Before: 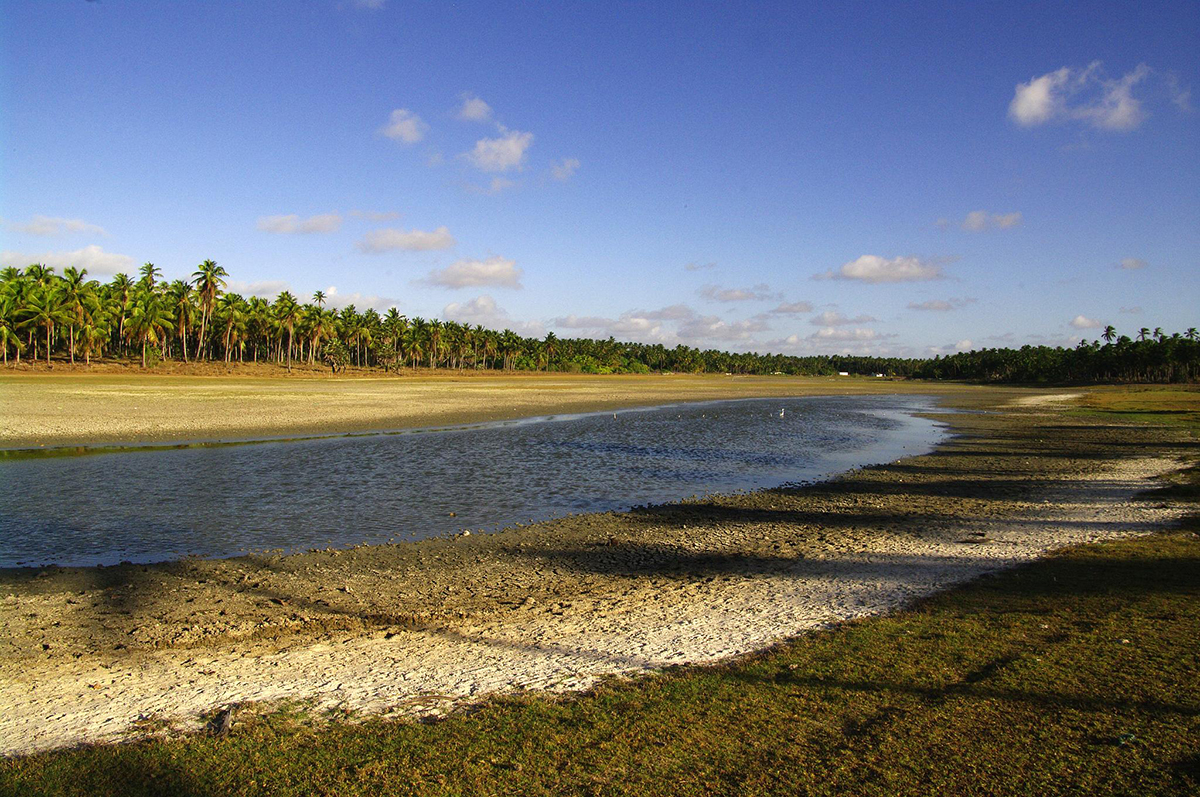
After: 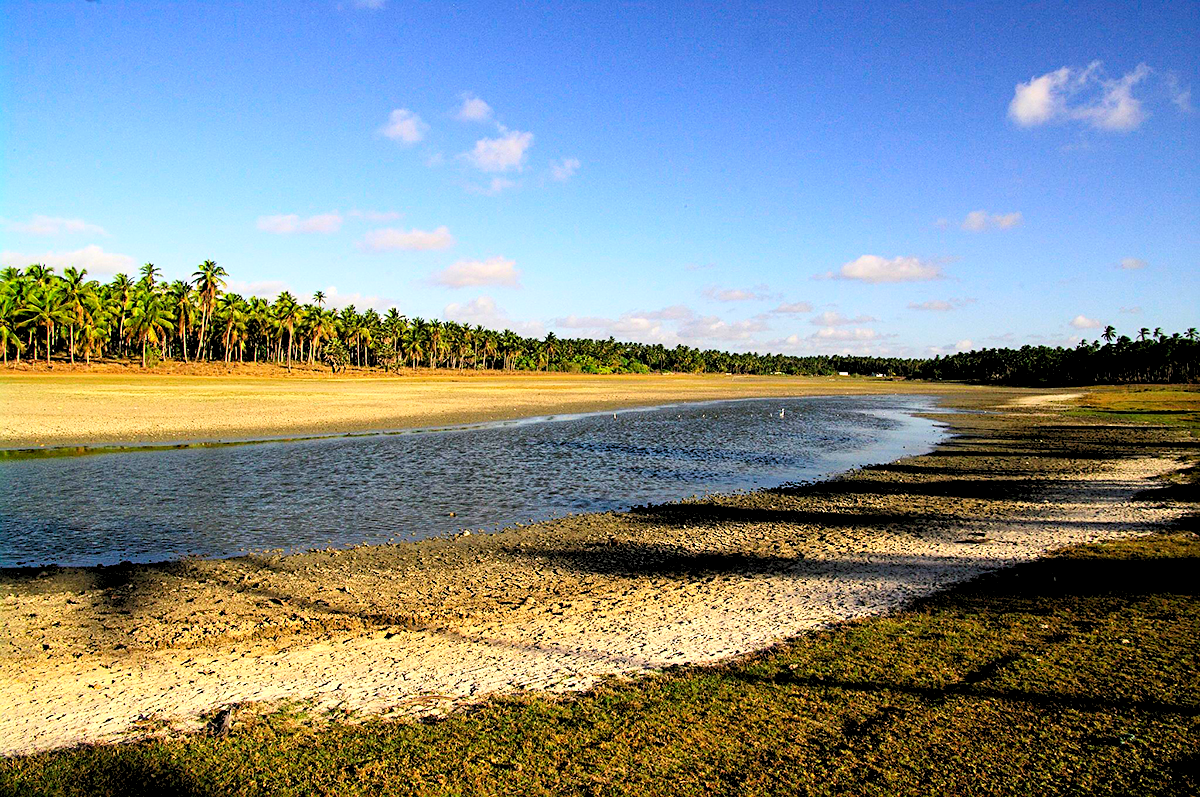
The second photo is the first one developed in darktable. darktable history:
sharpen: radius 2.529, amount 0.323
contrast brightness saturation: contrast 0.2, brightness 0.15, saturation 0.14
rgb levels: levels [[0.013, 0.434, 0.89], [0, 0.5, 1], [0, 0.5, 1]]
